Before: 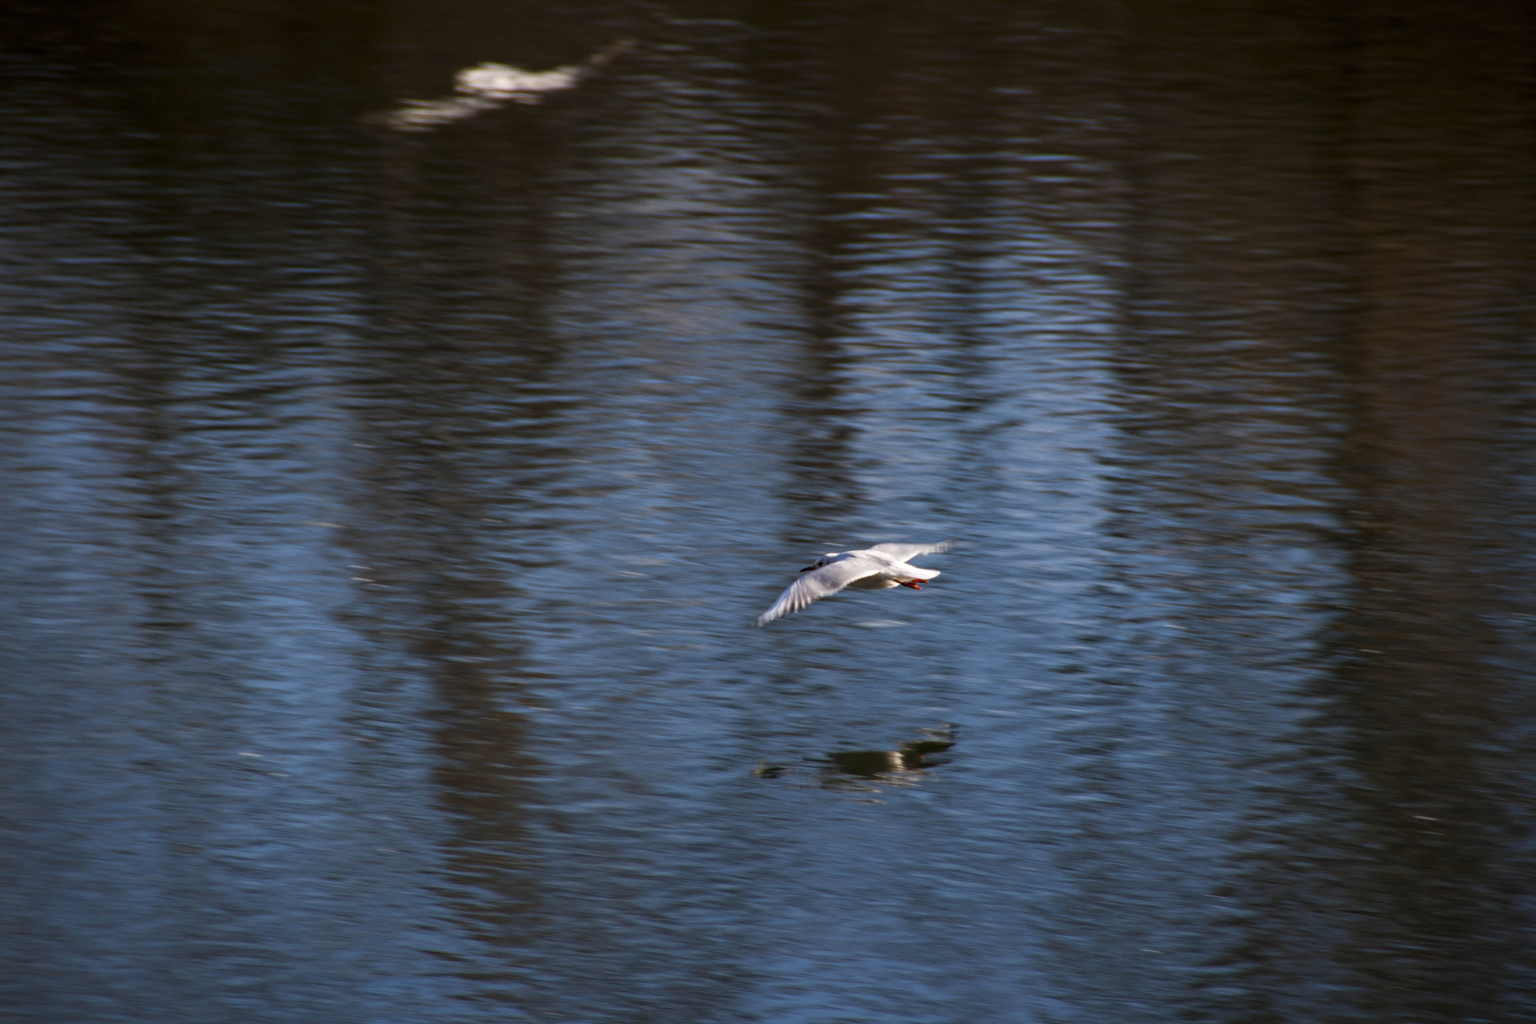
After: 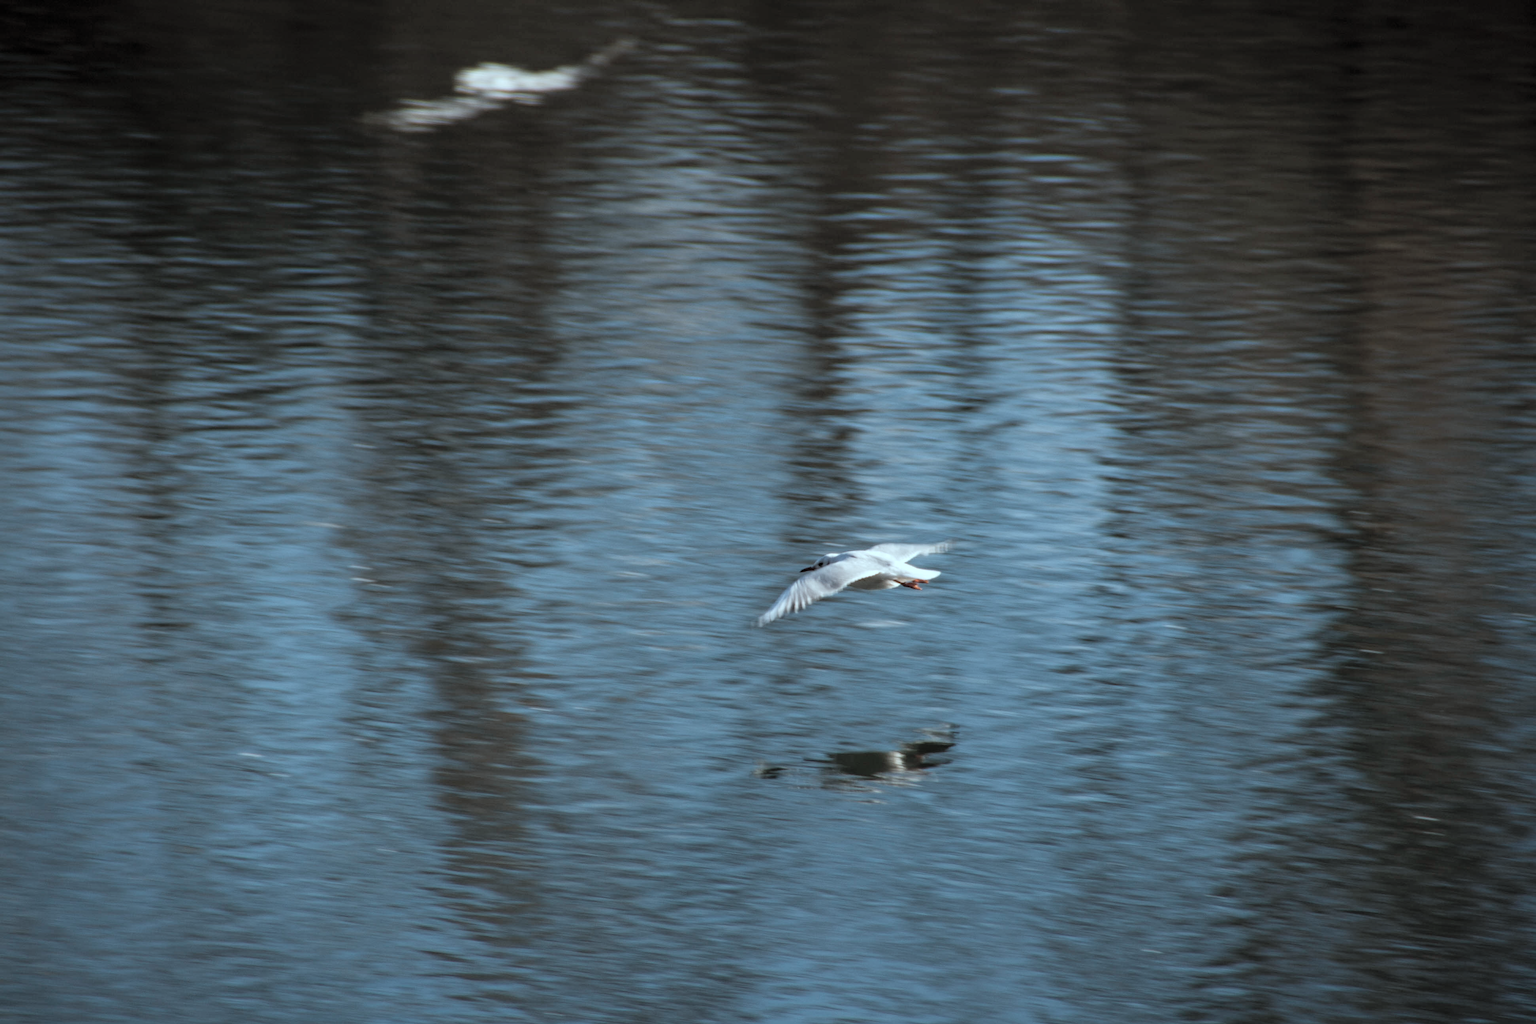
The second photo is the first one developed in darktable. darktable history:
color correction: highlights a* -10, highlights b* -10.31
contrast brightness saturation: brightness 0.187, saturation -0.484
